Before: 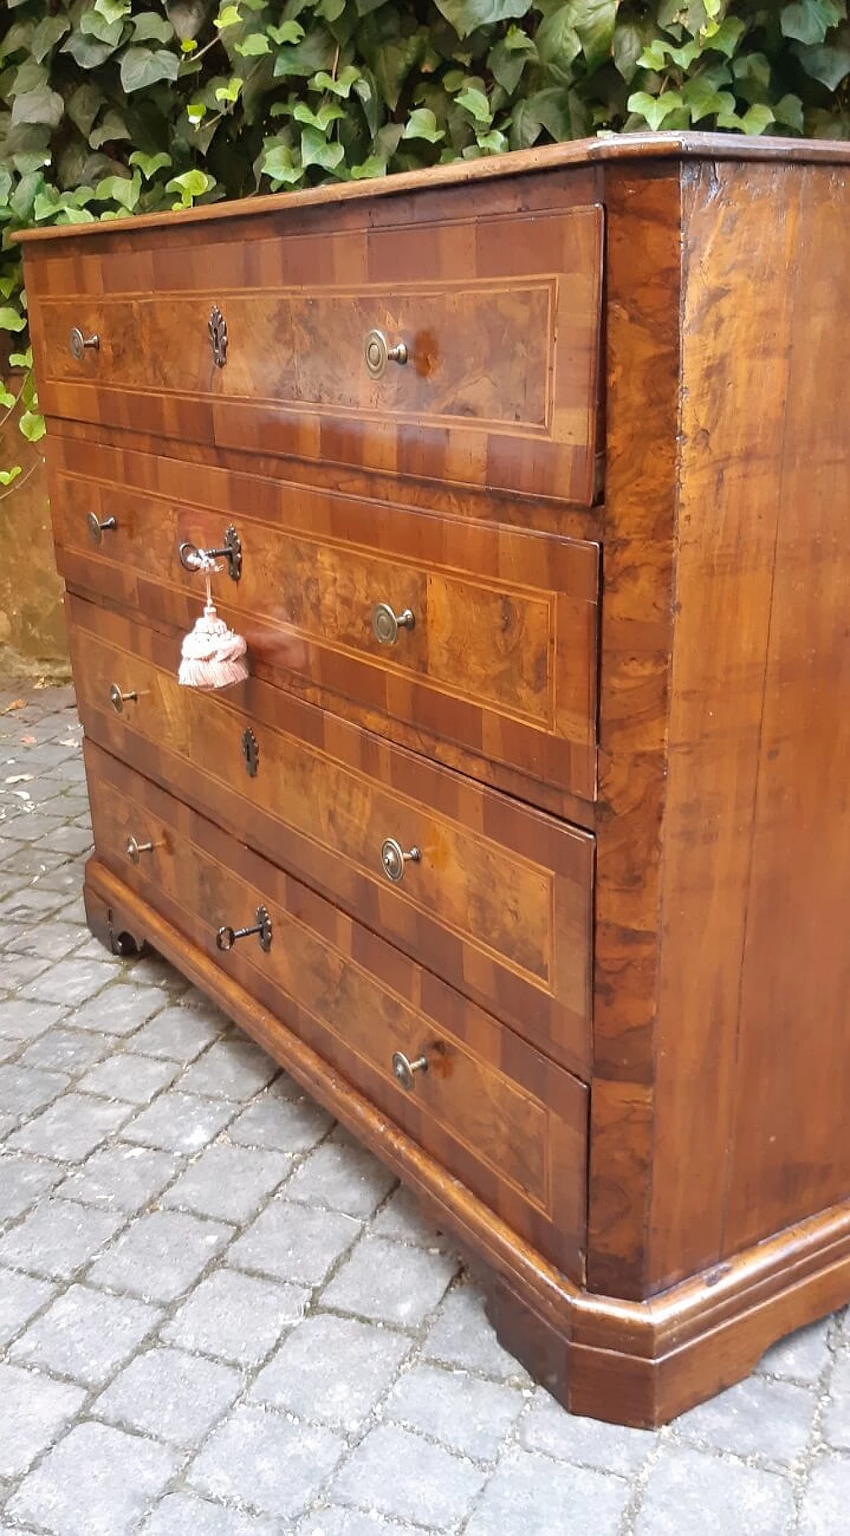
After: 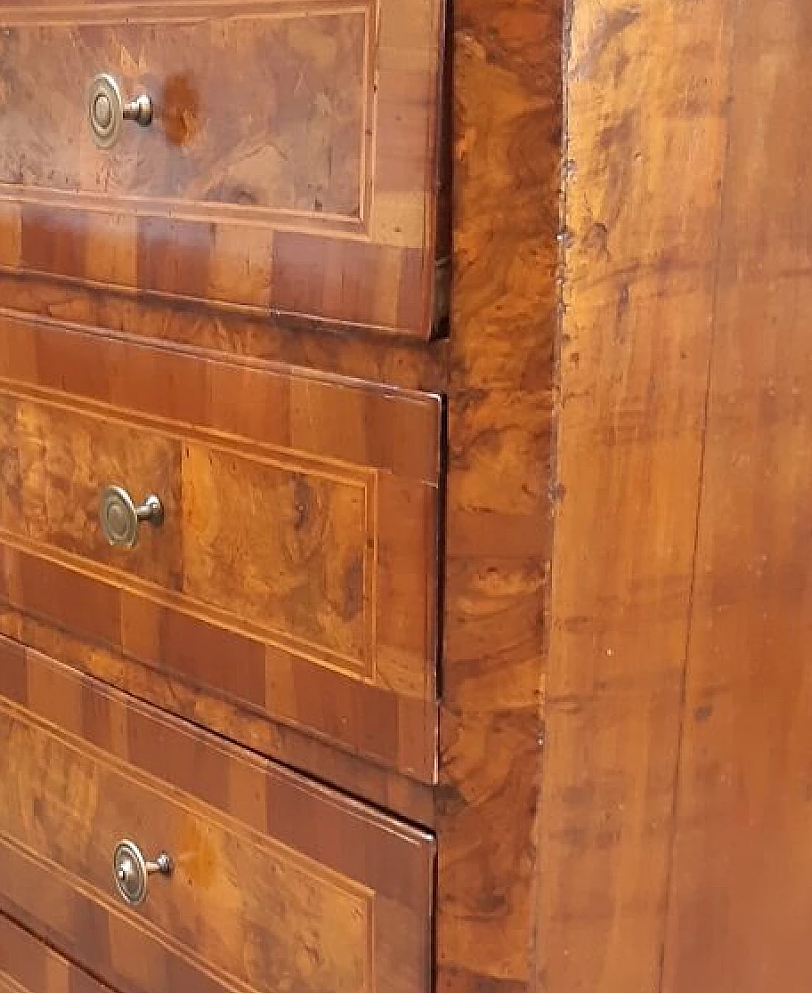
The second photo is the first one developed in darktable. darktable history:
crop: left 36.03%, top 18.308%, right 0.518%, bottom 38.759%
